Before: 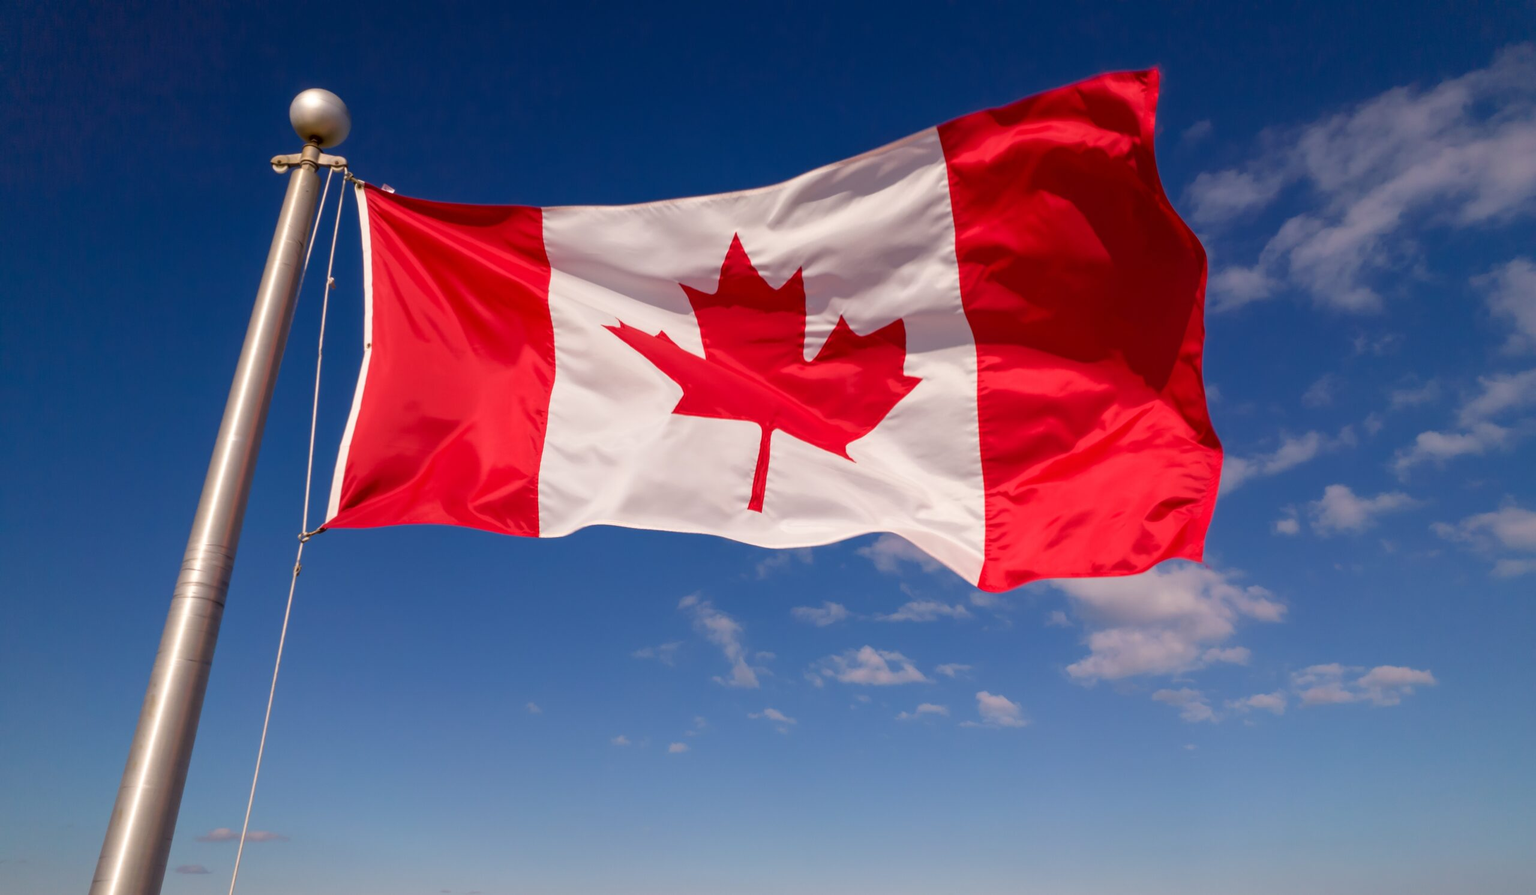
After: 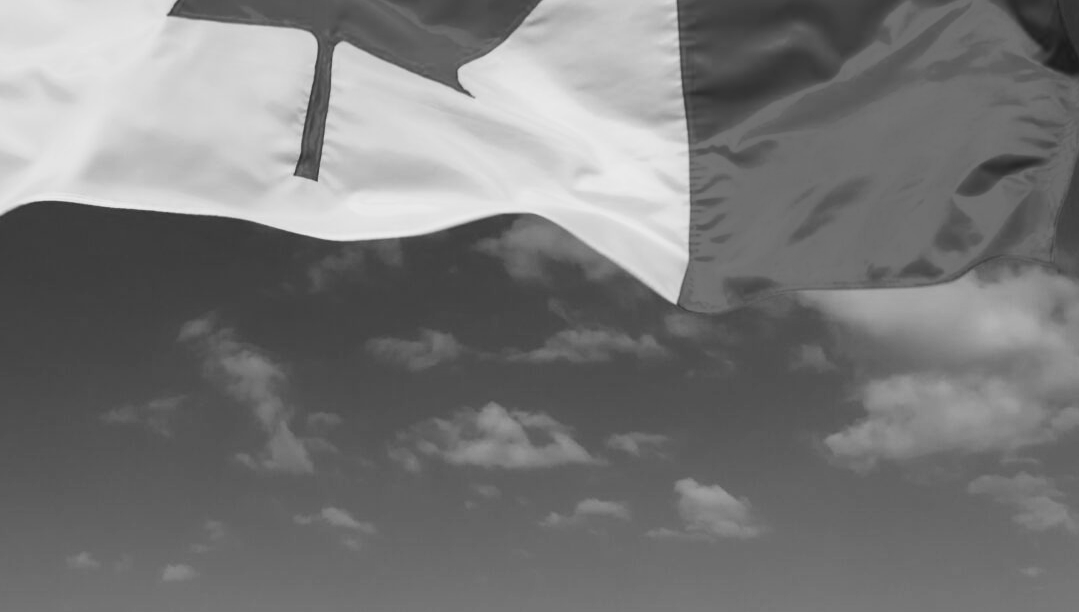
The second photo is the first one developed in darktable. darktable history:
filmic rgb: black relative exposure -9.5 EV, white relative exposure 3.02 EV, hardness 6.12
color zones: curves: ch1 [(0.25, 0.5) (0.747, 0.71)]
monochrome: on, module defaults
contrast brightness saturation: contrast 0.19, brightness -0.11, saturation 0.21
crop: left 37.221%, top 45.169%, right 20.63%, bottom 13.777%
